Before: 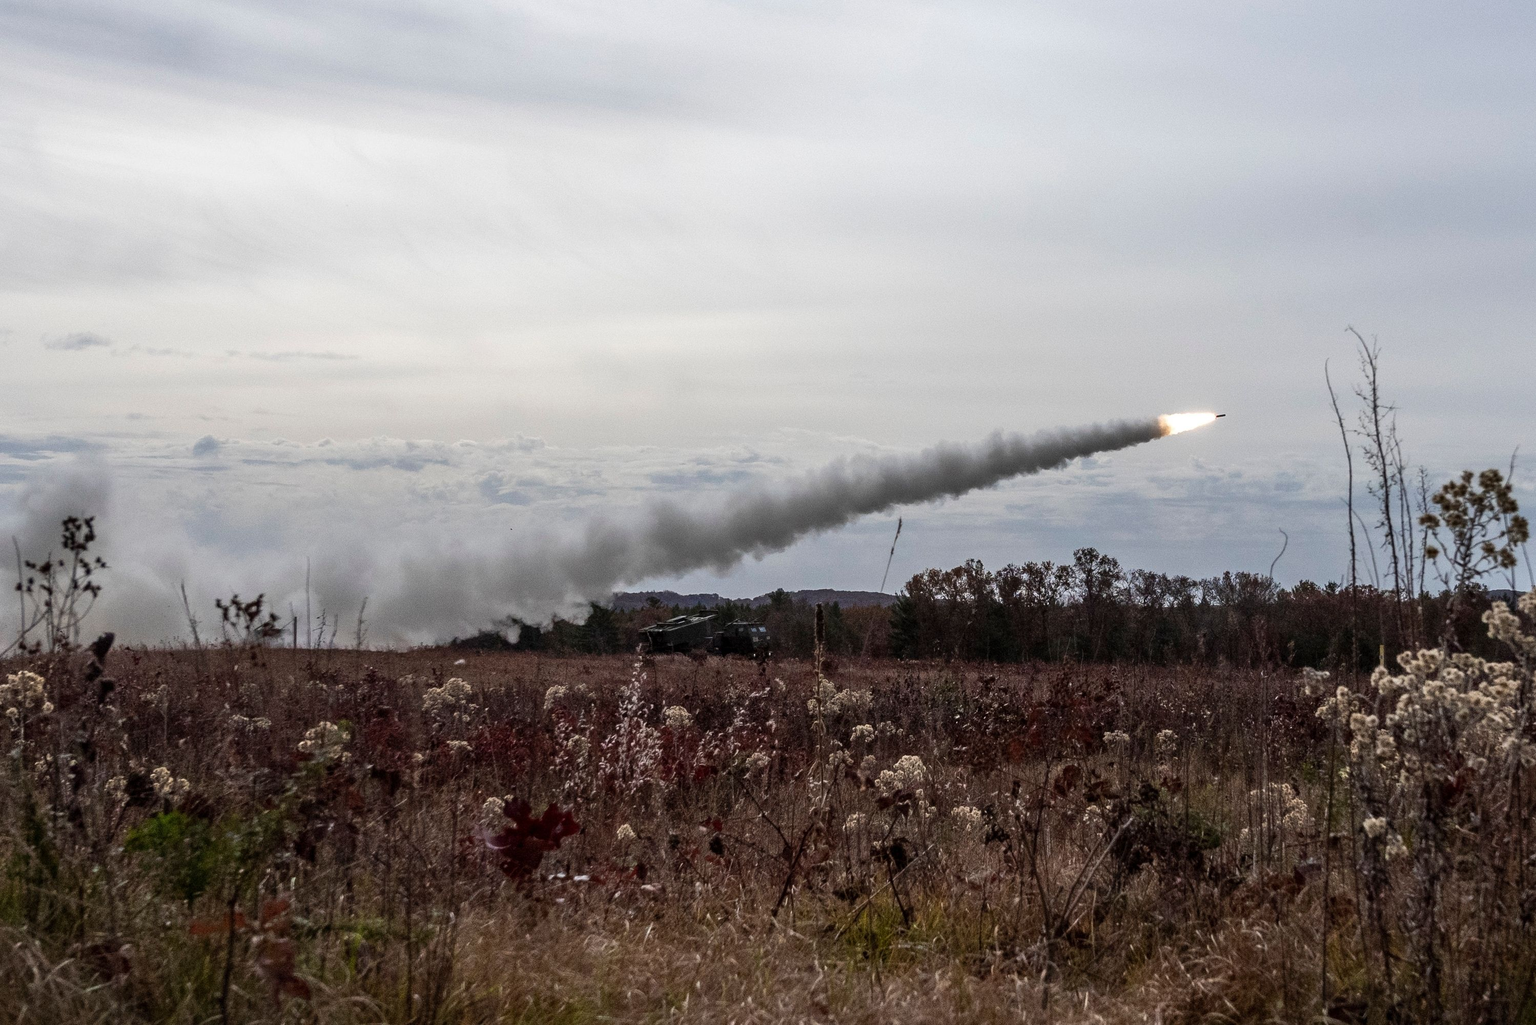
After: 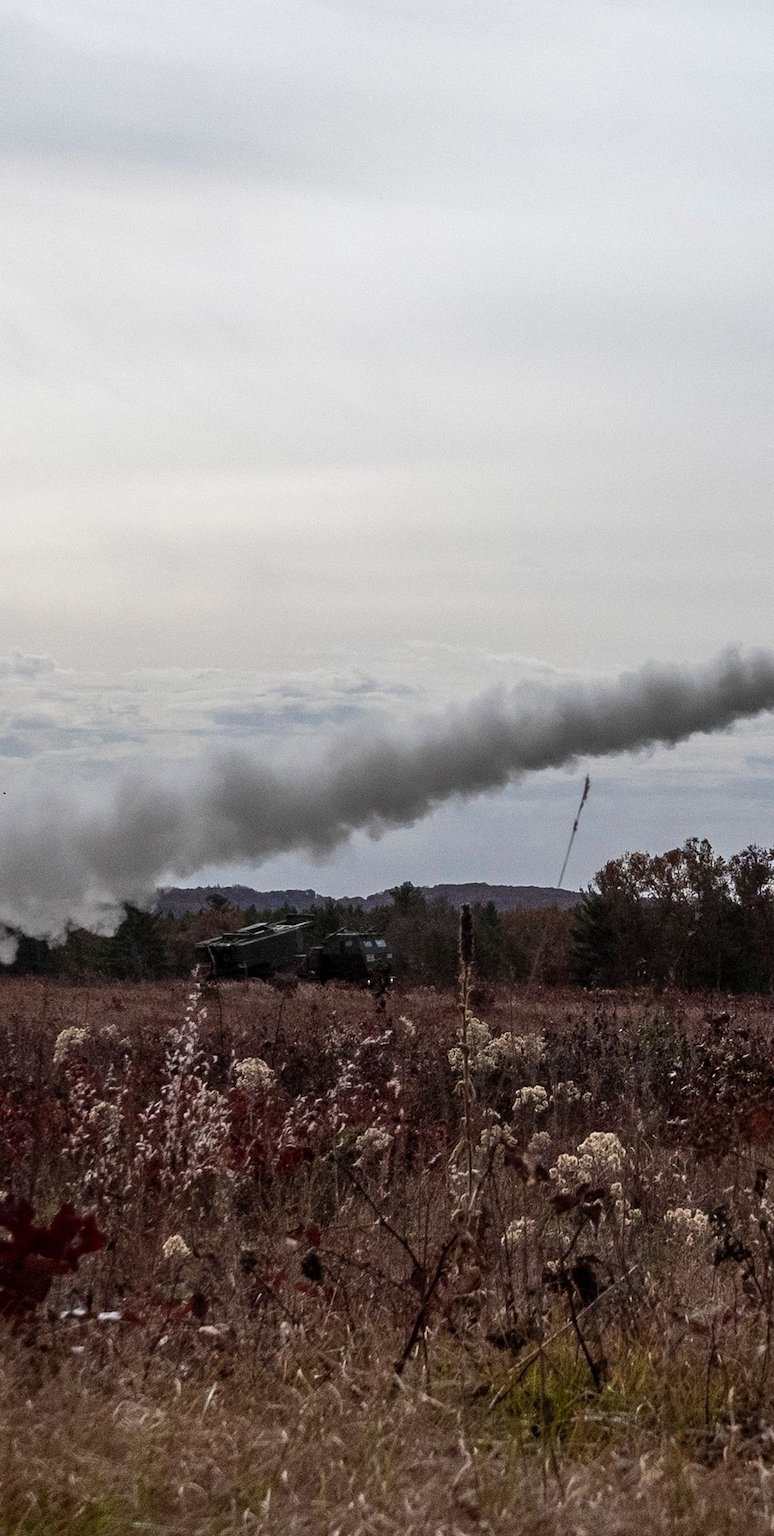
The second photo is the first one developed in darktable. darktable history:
crop: left 33.117%, right 33.227%
